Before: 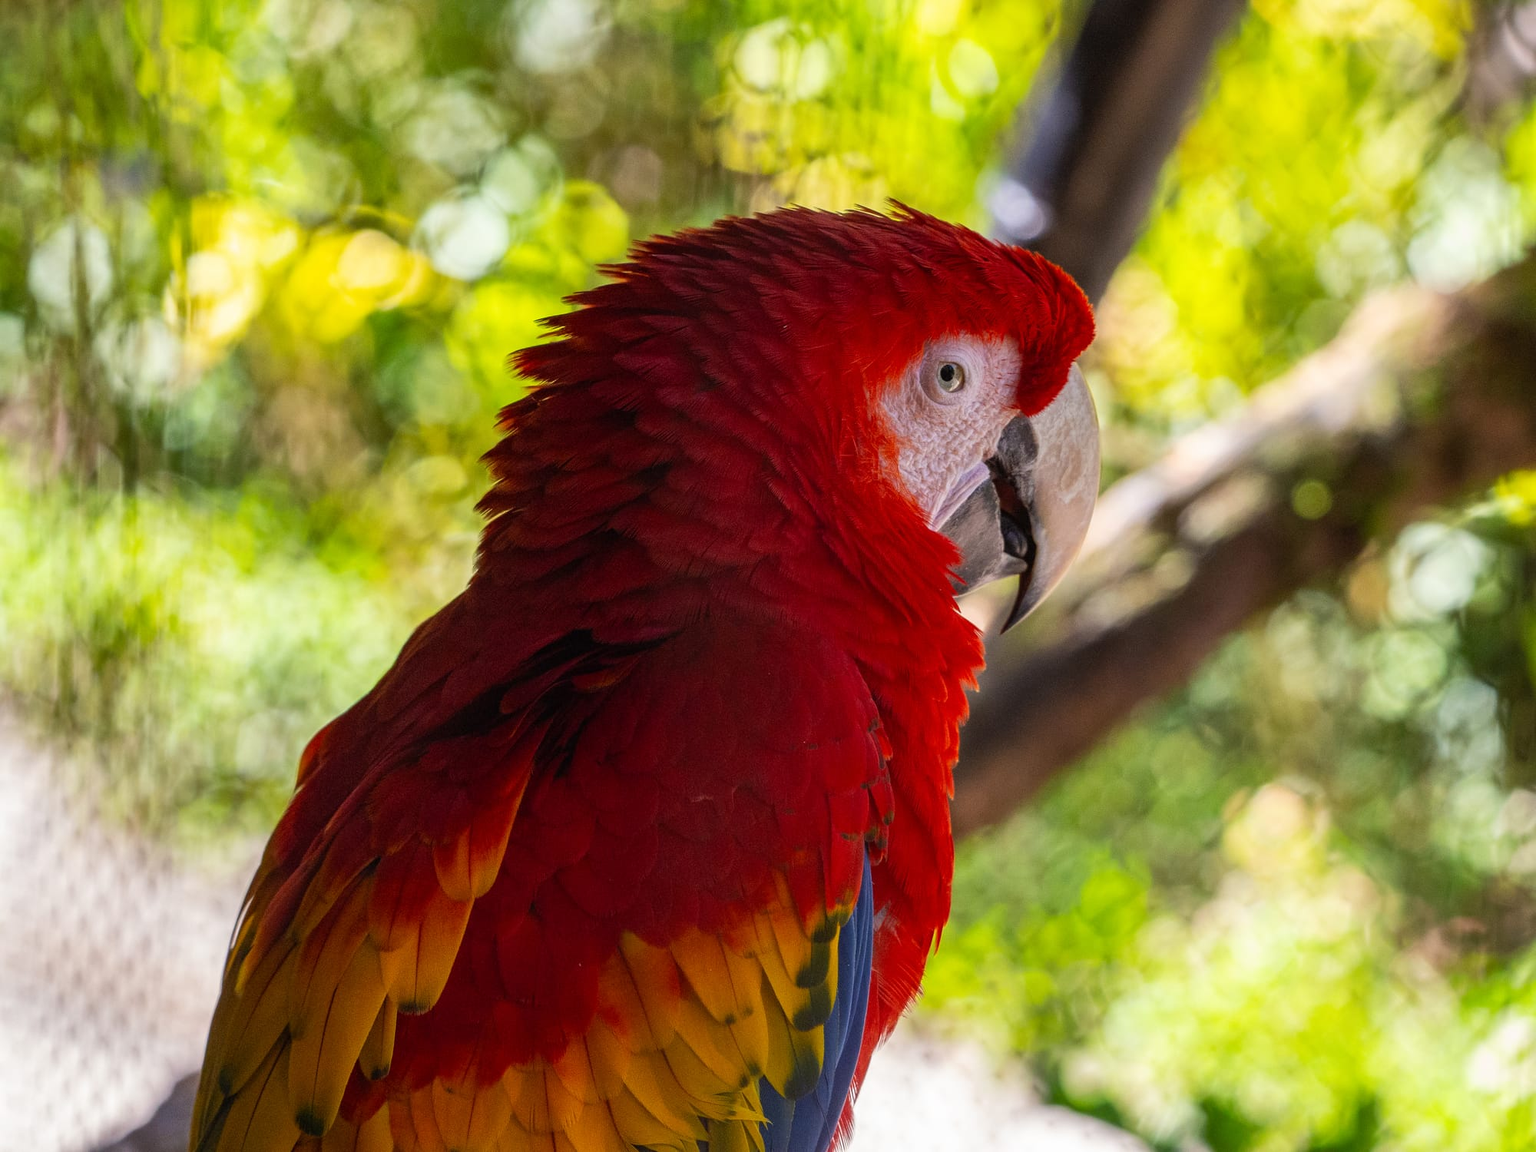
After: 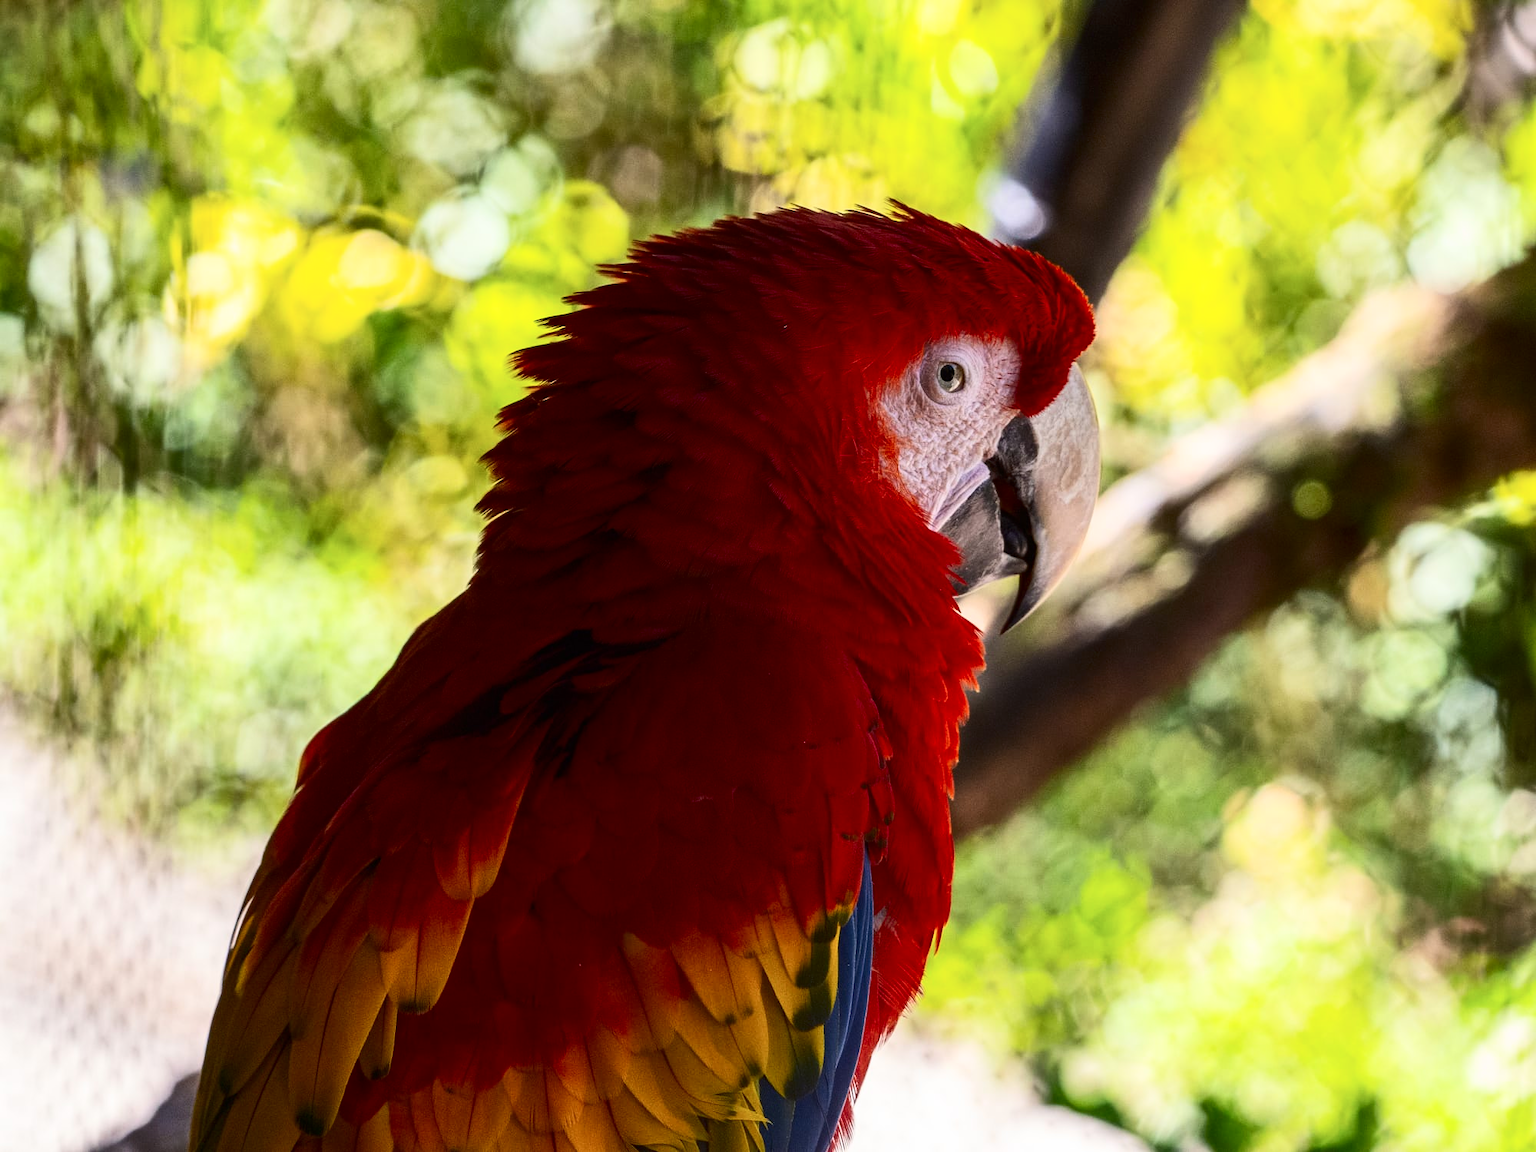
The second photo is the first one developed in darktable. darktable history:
contrast brightness saturation: contrast 0.286
